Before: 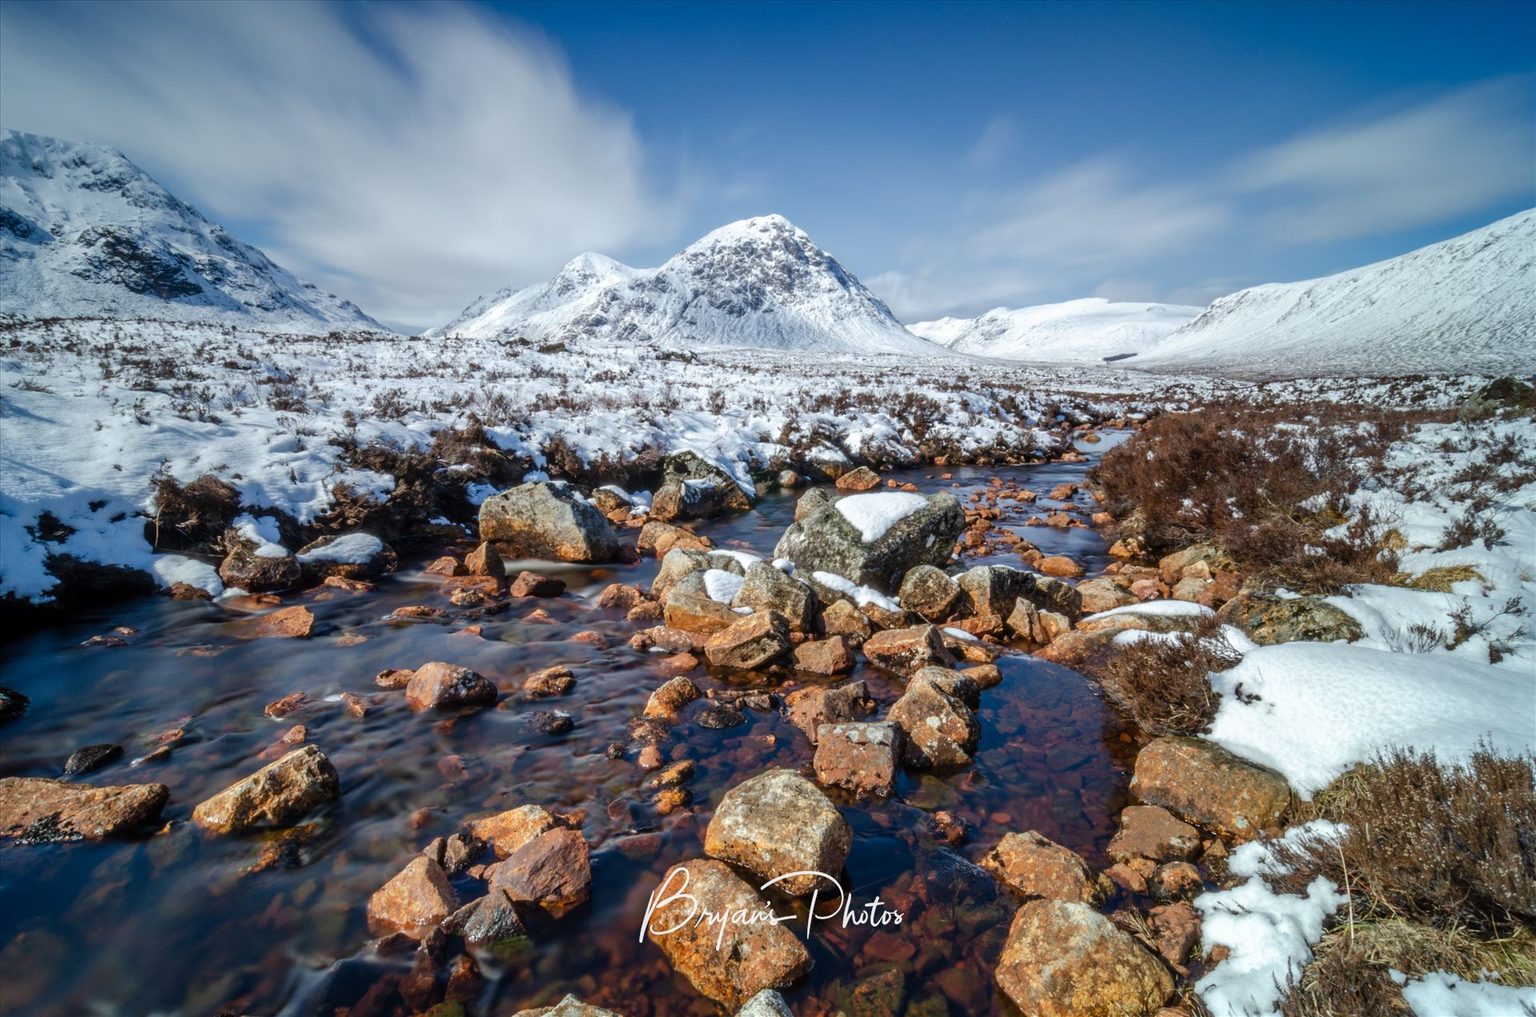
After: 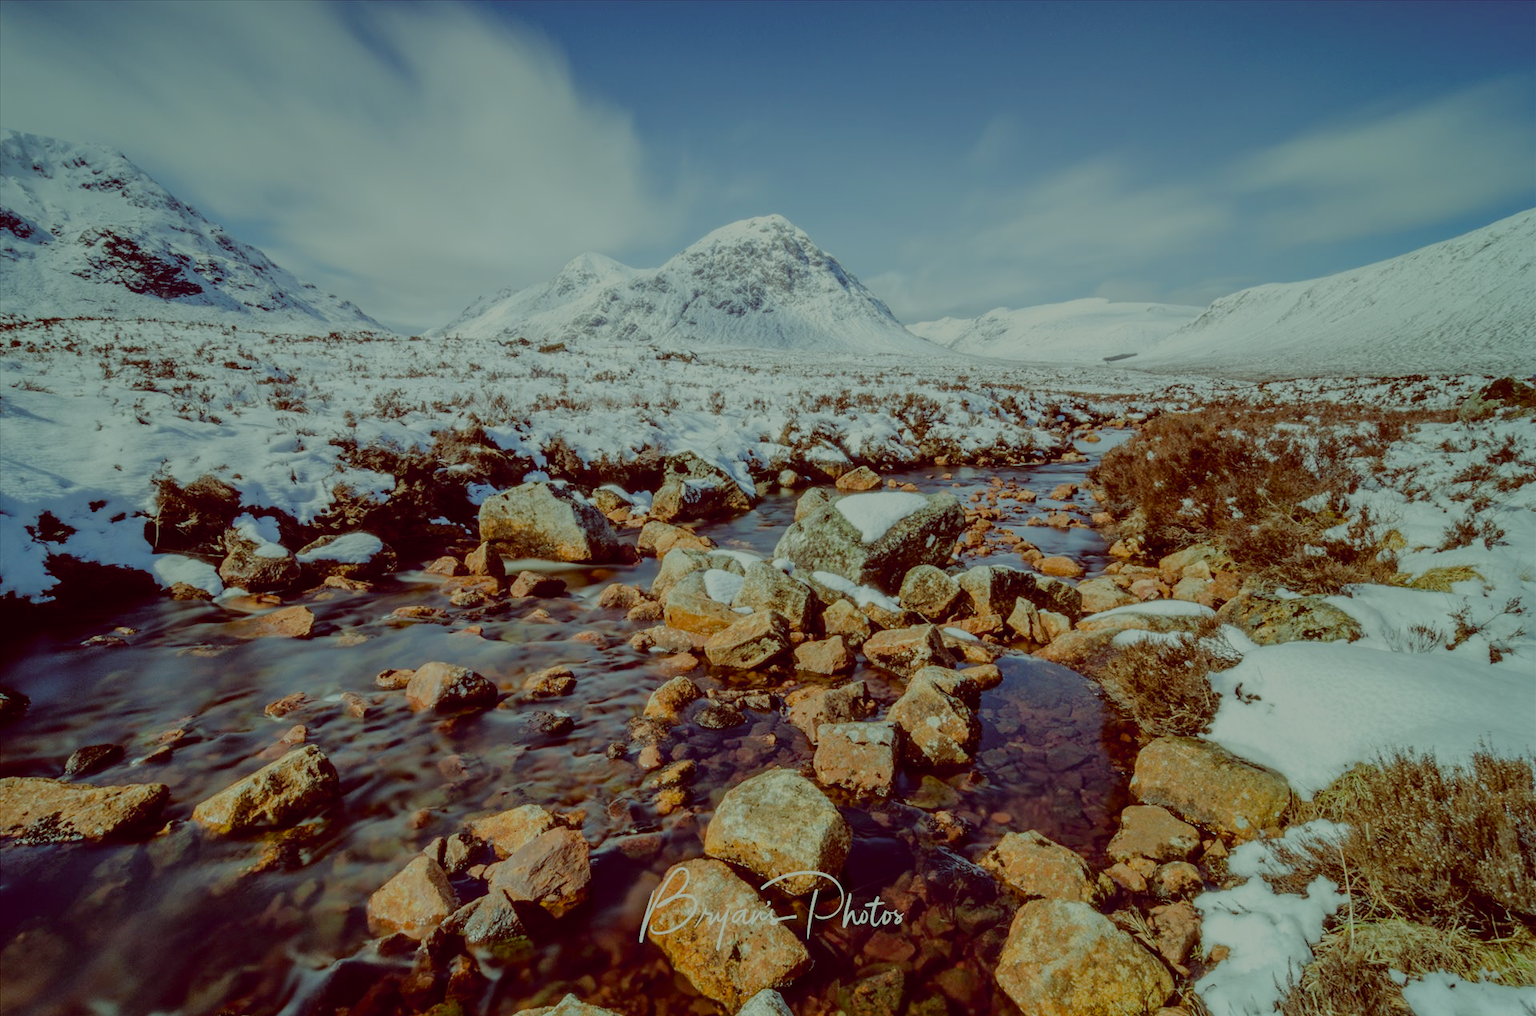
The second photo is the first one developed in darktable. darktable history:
filmic rgb: black relative exposure -4.42 EV, white relative exposure 6.58 EV, hardness 1.85, contrast 0.5
color balance: lift [1, 1.015, 0.987, 0.985], gamma [1, 0.959, 1.042, 0.958], gain [0.927, 0.938, 1.072, 0.928], contrast 1.5%
